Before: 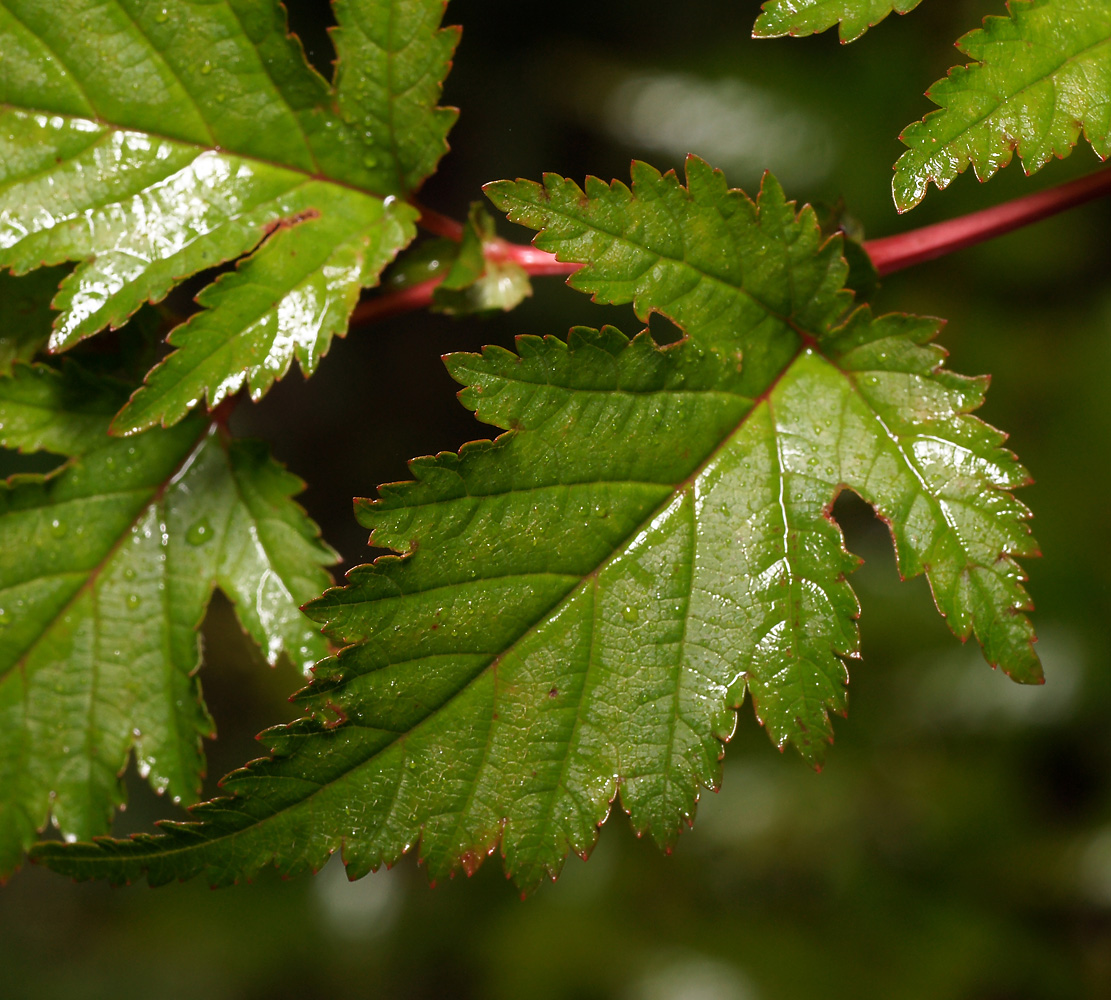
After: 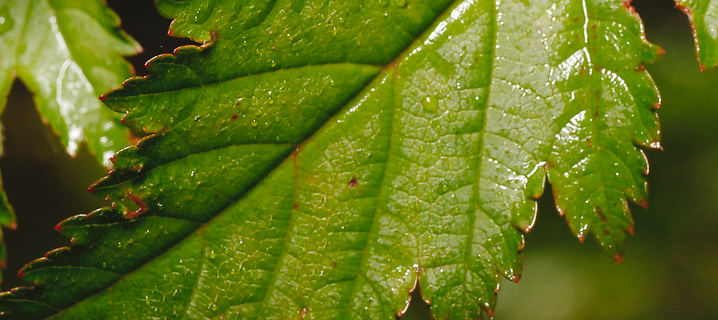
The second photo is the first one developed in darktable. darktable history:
crop: left 18.05%, top 51.085%, right 17.234%, bottom 16.899%
tone curve: curves: ch0 [(0, 0) (0.003, 0.047) (0.011, 0.051) (0.025, 0.061) (0.044, 0.075) (0.069, 0.09) (0.1, 0.102) (0.136, 0.125) (0.177, 0.173) (0.224, 0.226) (0.277, 0.303) (0.335, 0.388) (0.399, 0.469) (0.468, 0.545) (0.543, 0.623) (0.623, 0.695) (0.709, 0.766) (0.801, 0.832) (0.898, 0.905) (1, 1)], preserve colors none
